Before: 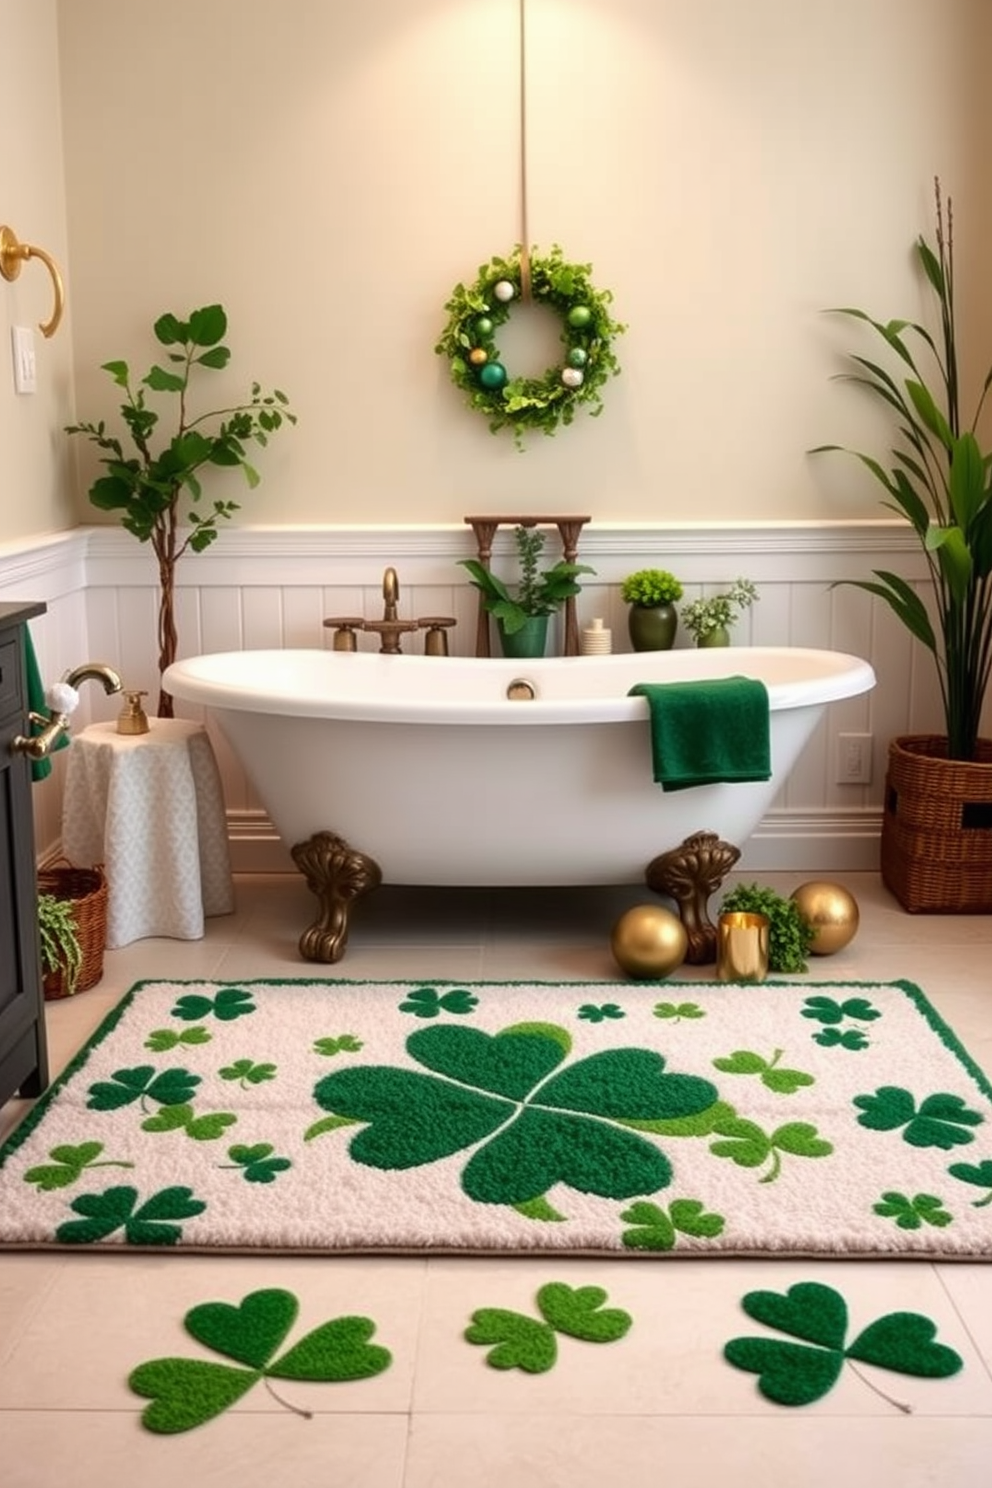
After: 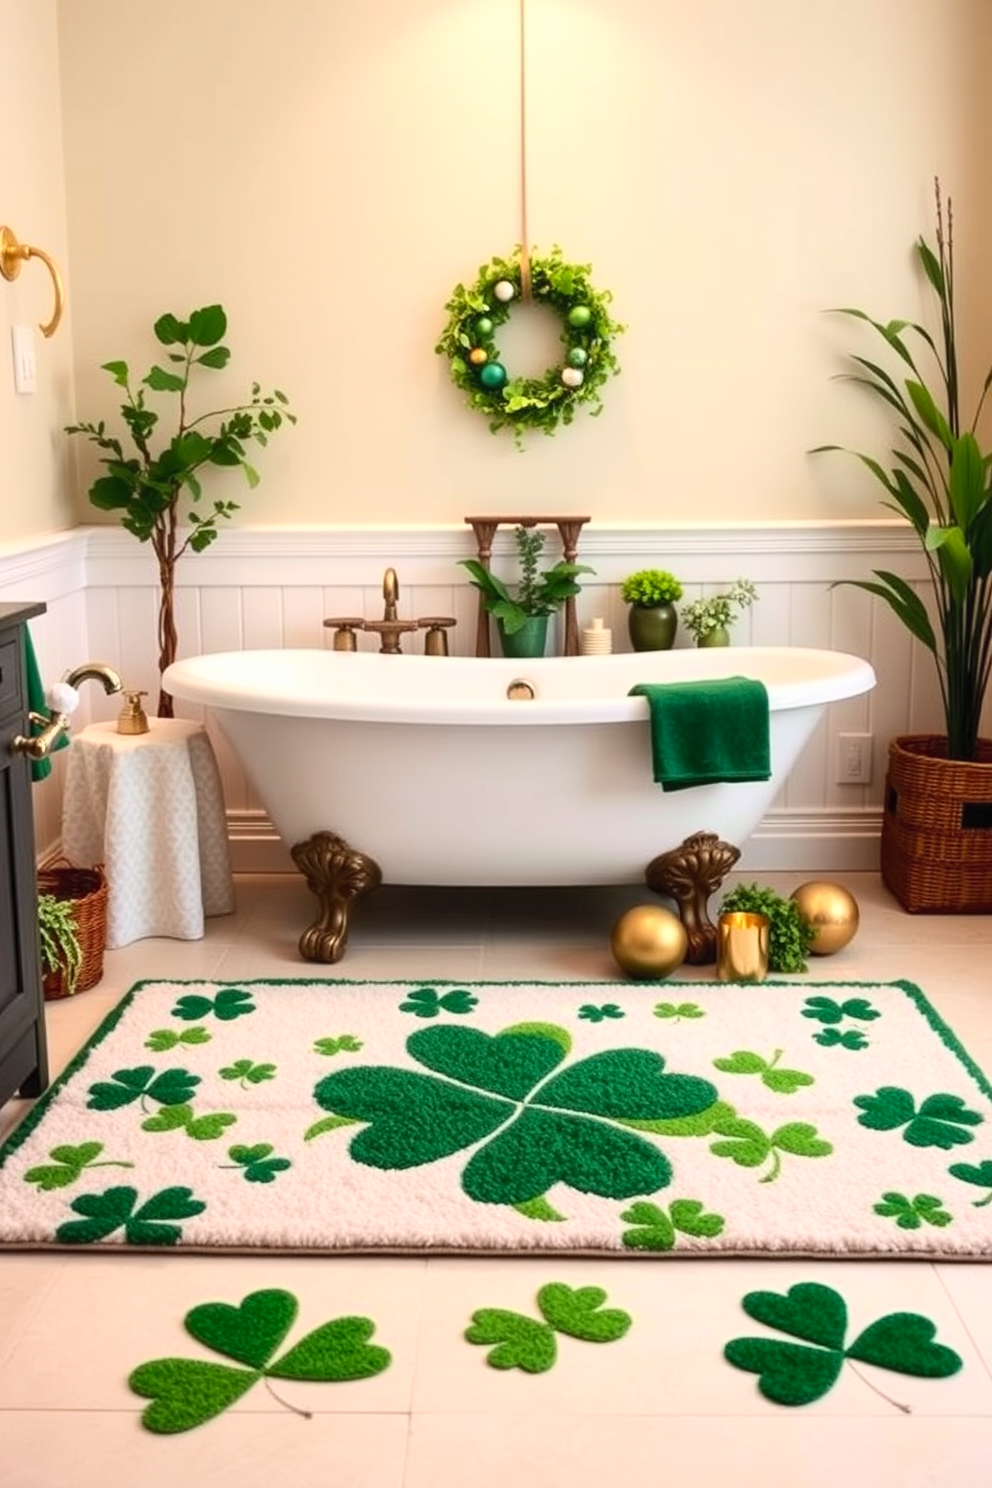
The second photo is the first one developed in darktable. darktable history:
contrast brightness saturation: contrast 0.201, brightness 0.166, saturation 0.216
